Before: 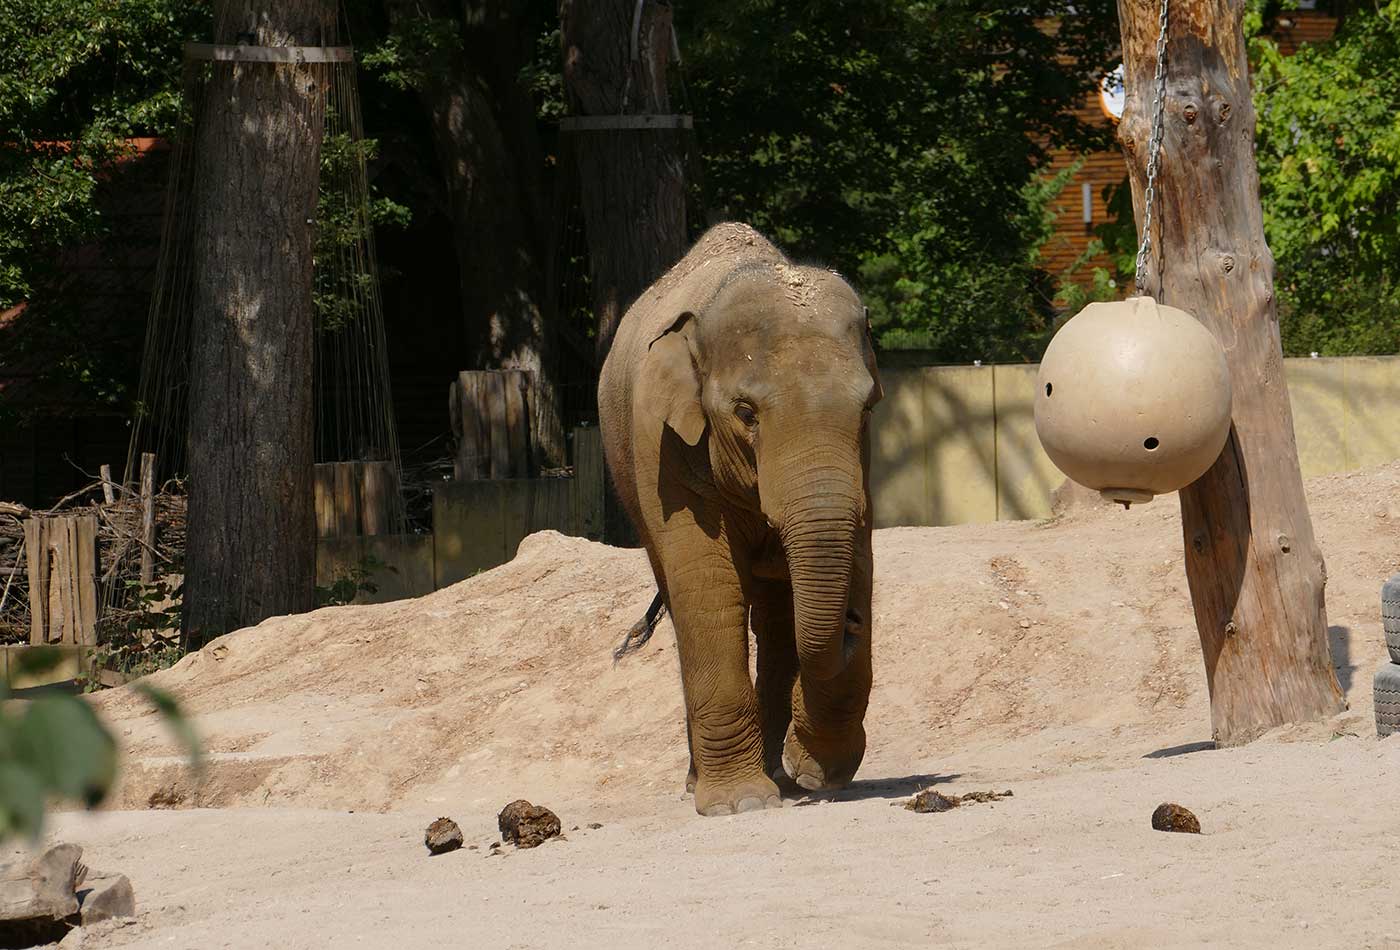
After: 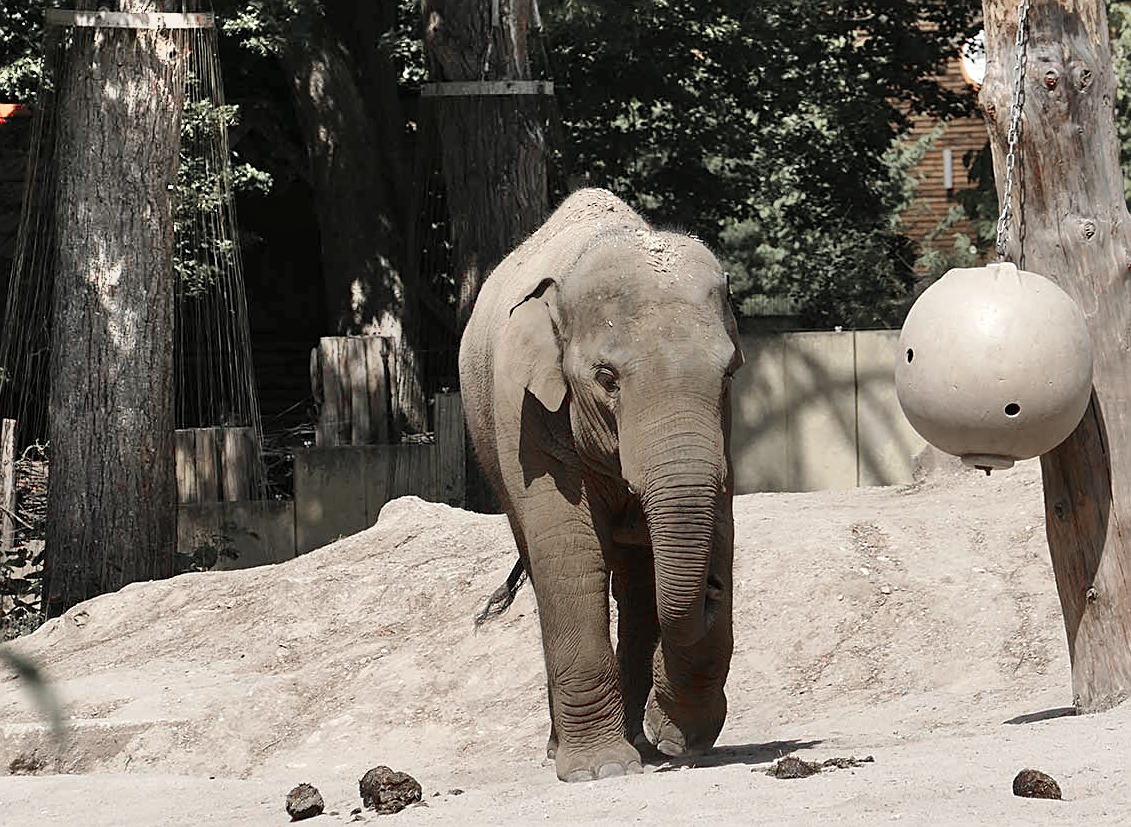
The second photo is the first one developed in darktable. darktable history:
crop: left 9.94%, top 3.591%, right 9.239%, bottom 9.327%
shadows and highlights: radius 113.72, shadows 50.93, white point adjustment 9.03, highlights -4.88, soften with gaussian
color zones: curves: ch1 [(0, 0.831) (0.08, 0.771) (0.157, 0.268) (0.241, 0.207) (0.562, -0.005) (0.714, -0.013) (0.876, 0.01) (1, 0.831)]
sharpen: amount 0.49
